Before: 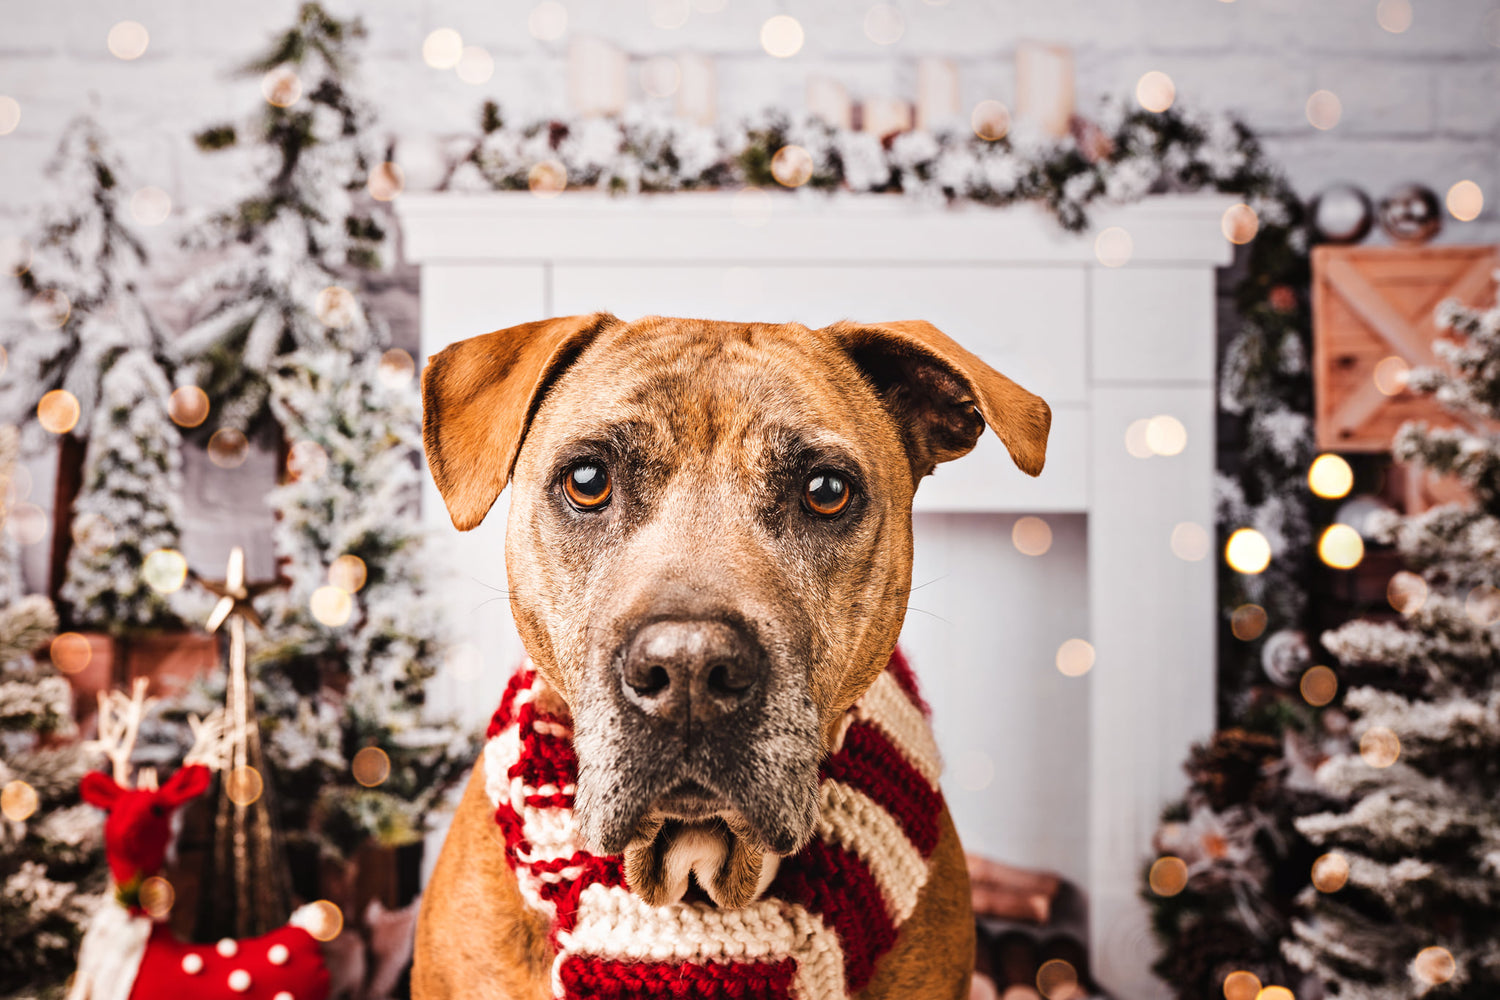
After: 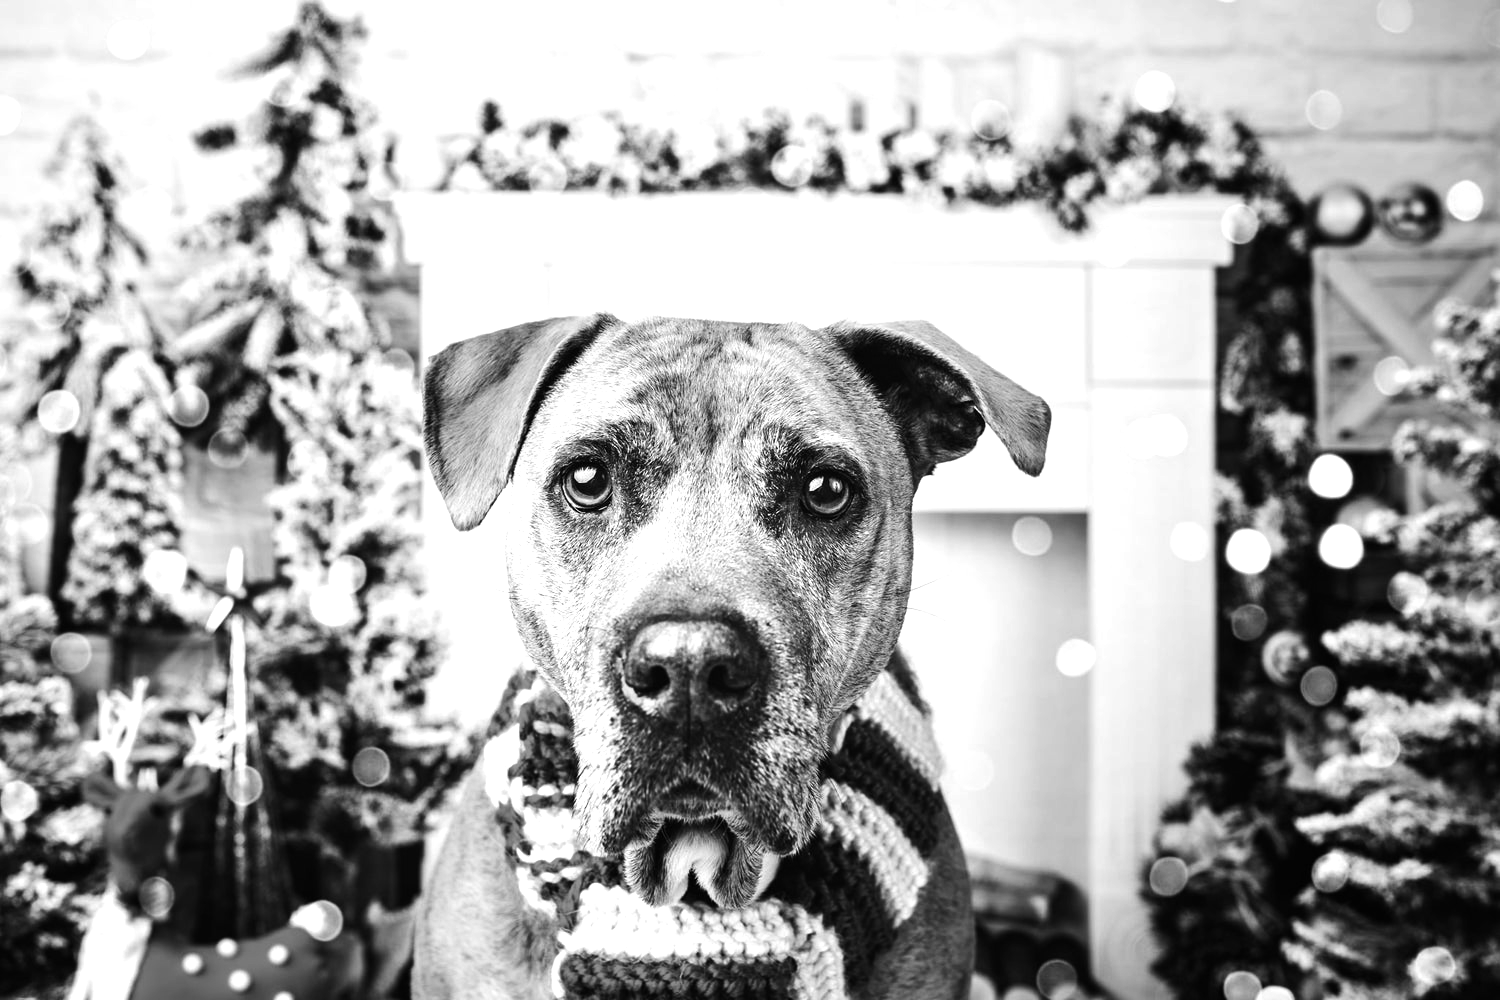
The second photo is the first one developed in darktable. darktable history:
tone equalizer: -8 EV -0.75 EV, -7 EV -0.7 EV, -6 EV -0.6 EV, -5 EV -0.4 EV, -3 EV 0.4 EV, -2 EV 0.6 EV, -1 EV 0.7 EV, +0 EV 0.75 EV, edges refinement/feathering 500, mask exposure compensation -1.57 EV, preserve details no
color contrast: green-magenta contrast 1.12, blue-yellow contrast 1.95, unbound 0
monochrome: a -6.99, b 35.61, size 1.4
